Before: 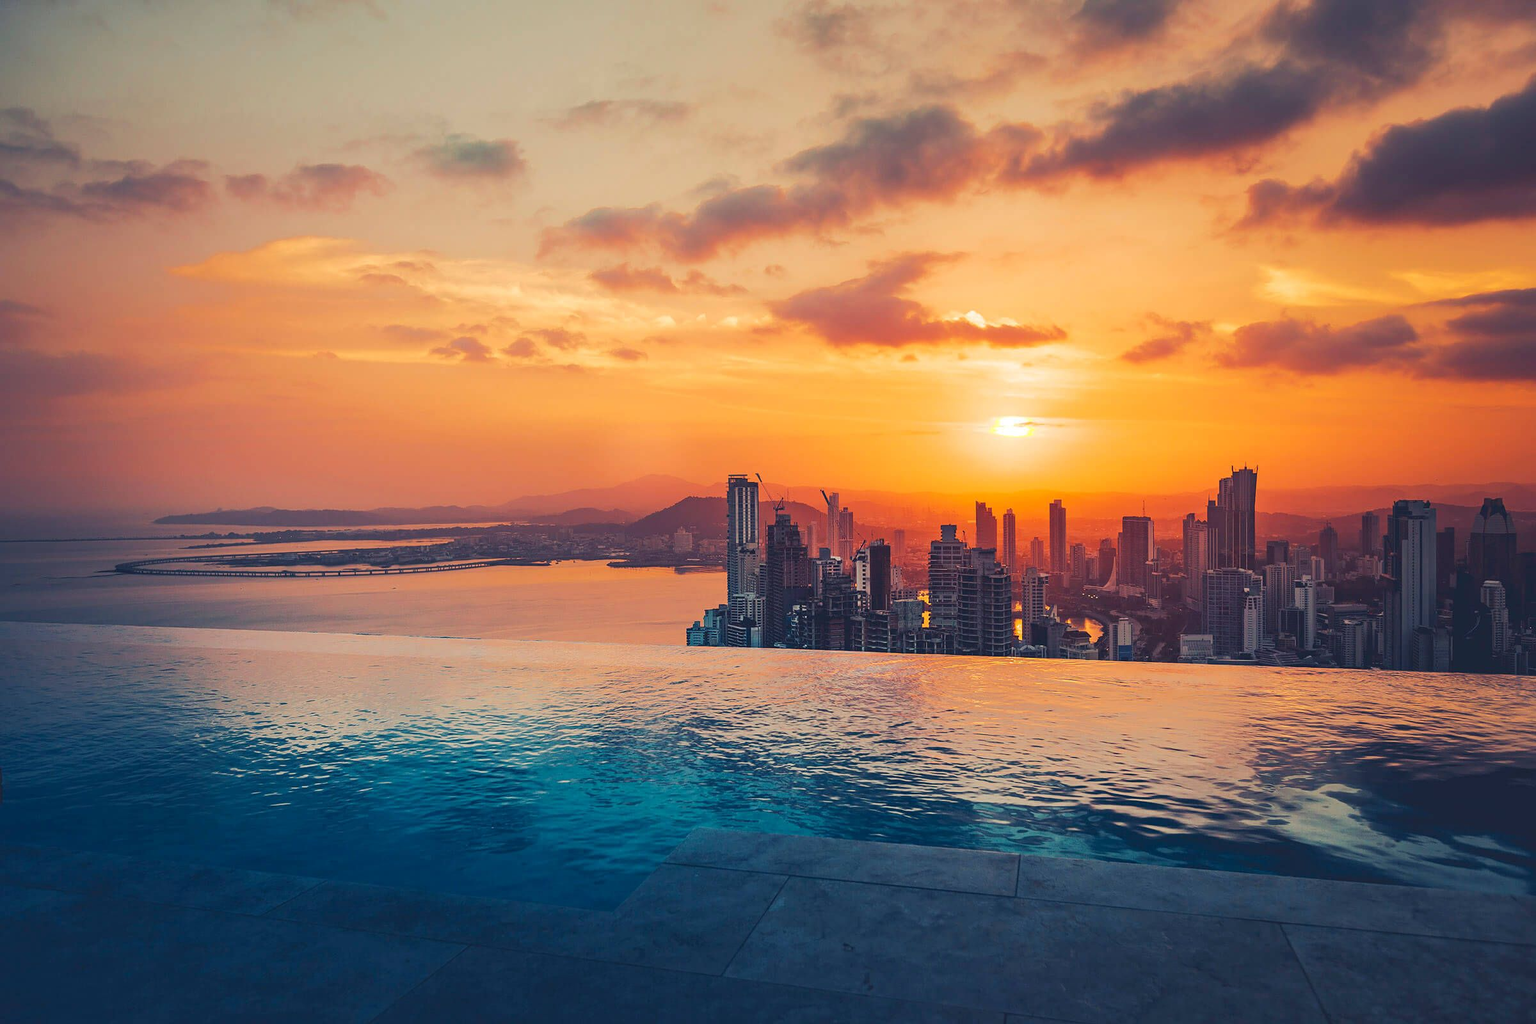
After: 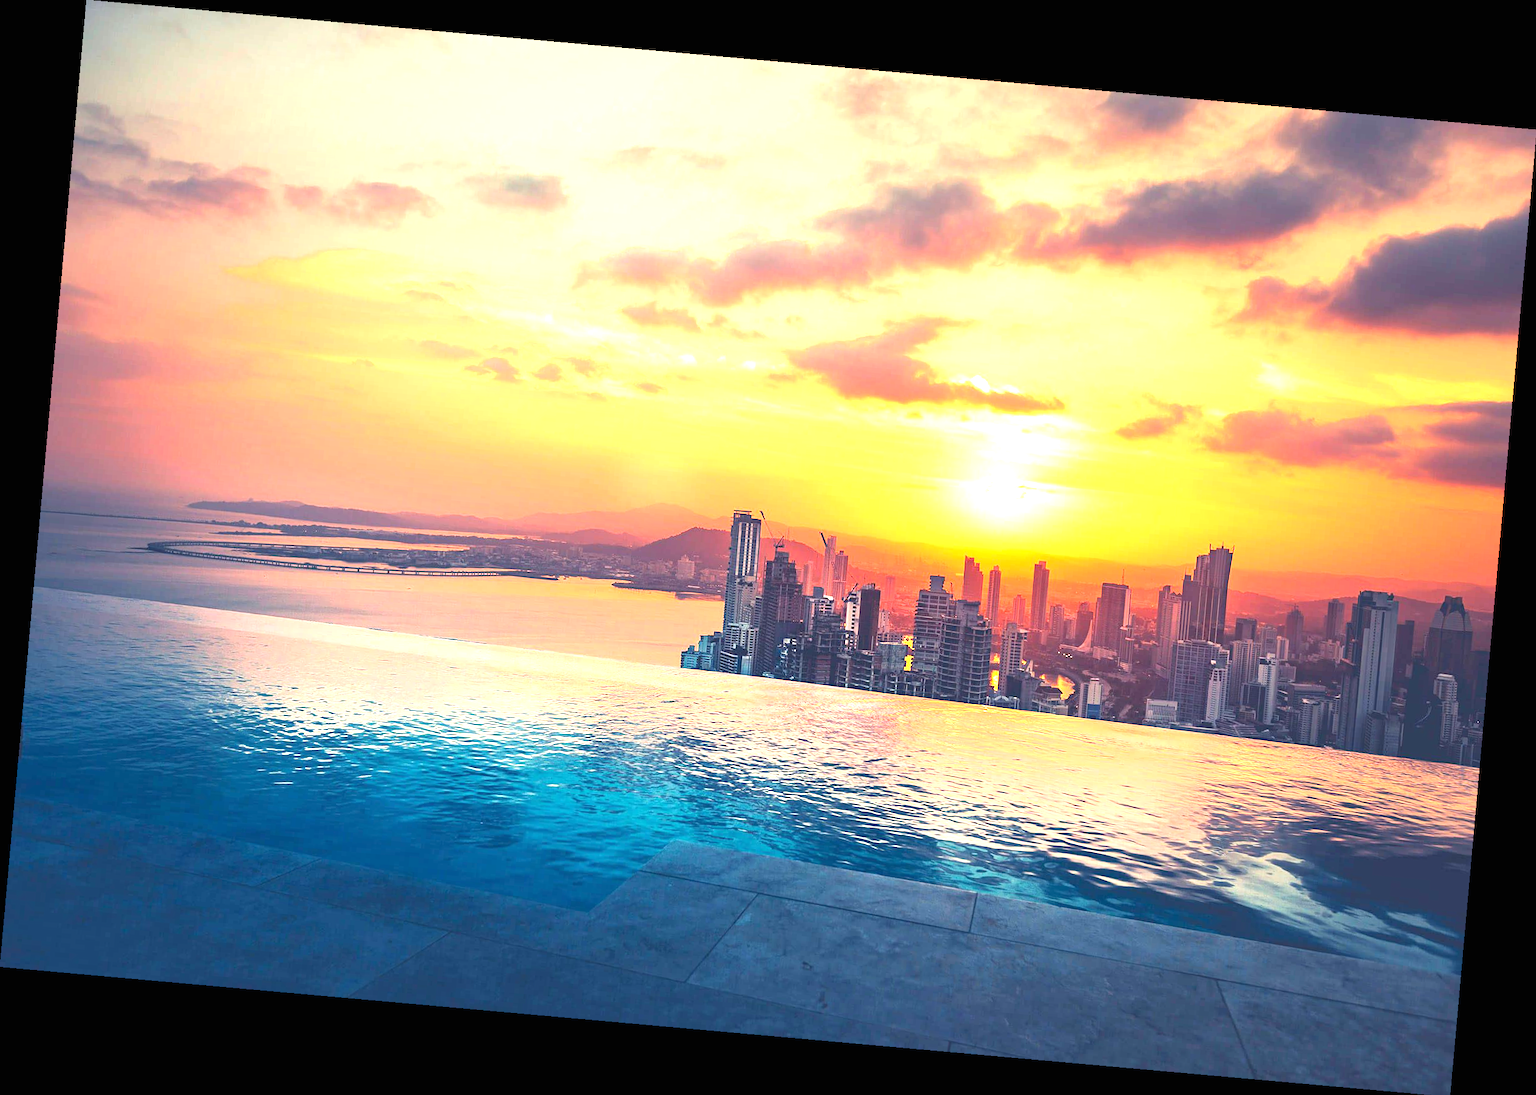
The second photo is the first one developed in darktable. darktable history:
exposure: black level correction 0, exposure 1.45 EV, compensate exposure bias true, compensate highlight preservation false
white balance: emerald 1
rotate and perspective: rotation 5.12°, automatic cropping off
